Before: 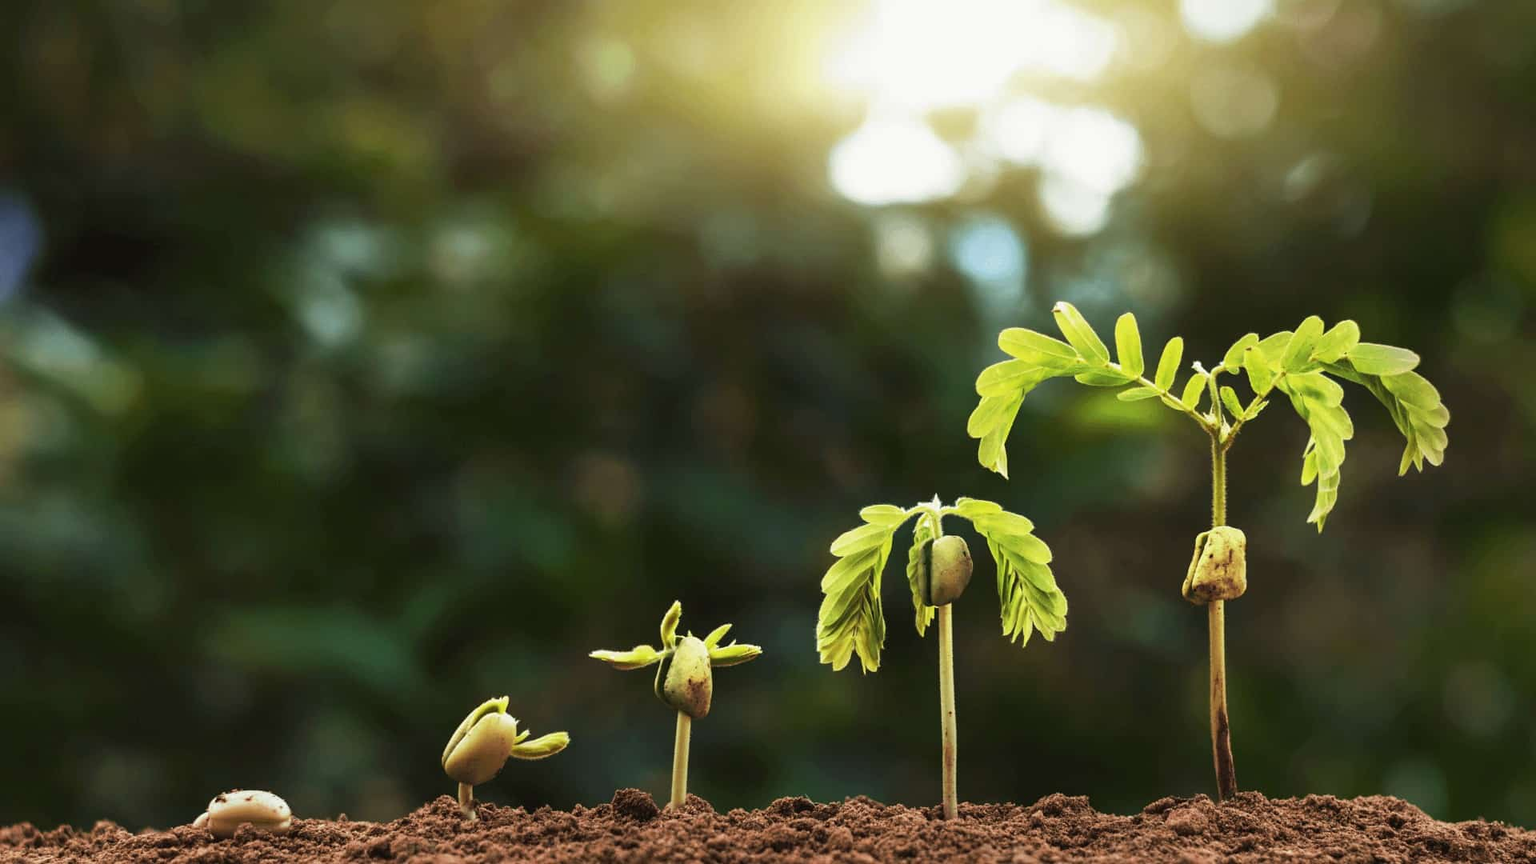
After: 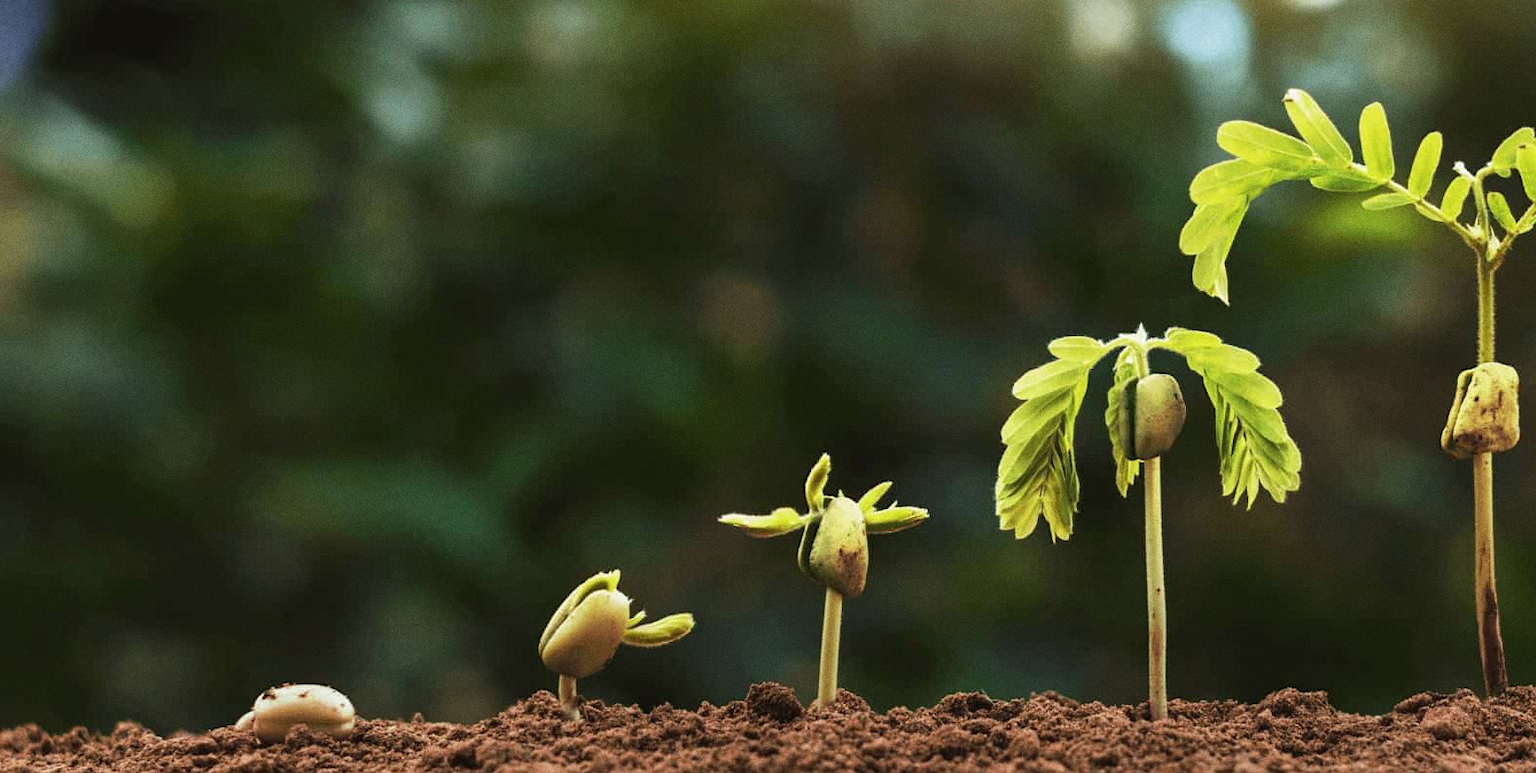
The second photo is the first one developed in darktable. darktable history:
tone equalizer: on, module defaults
grain: coarseness 0.47 ISO
crop: top 26.531%, right 17.959%
